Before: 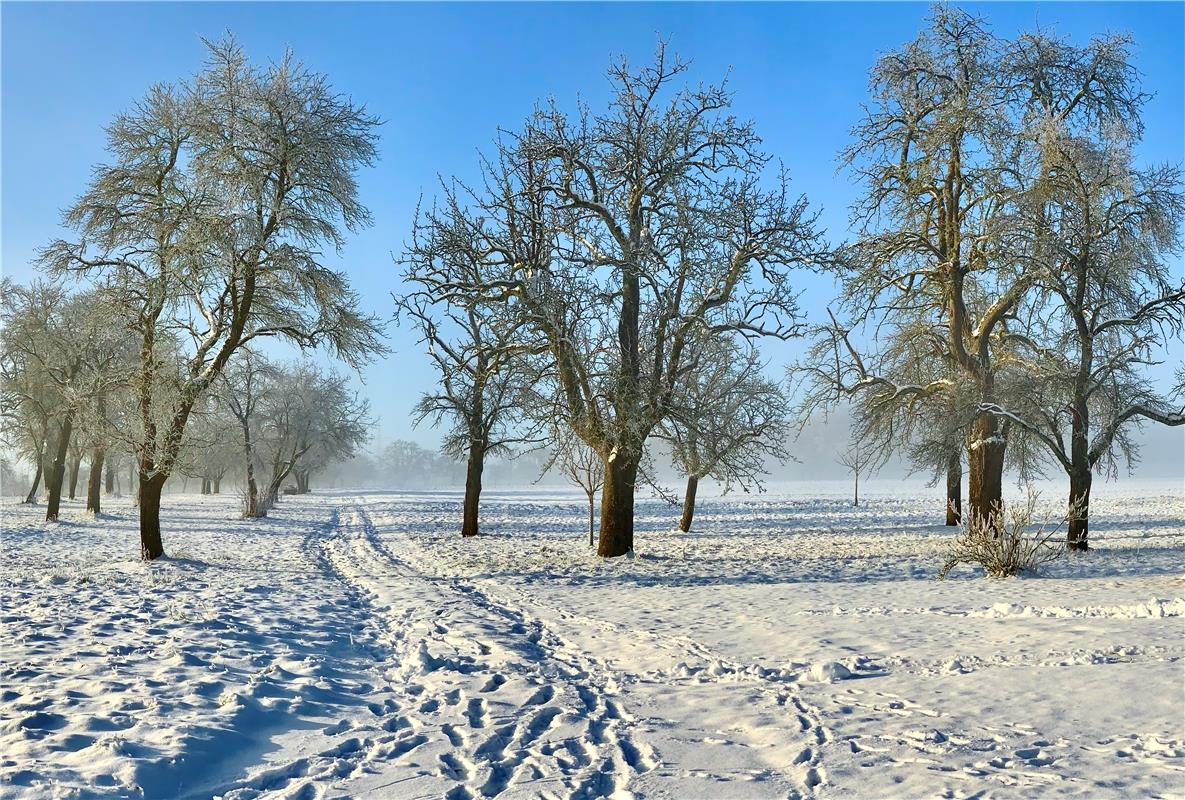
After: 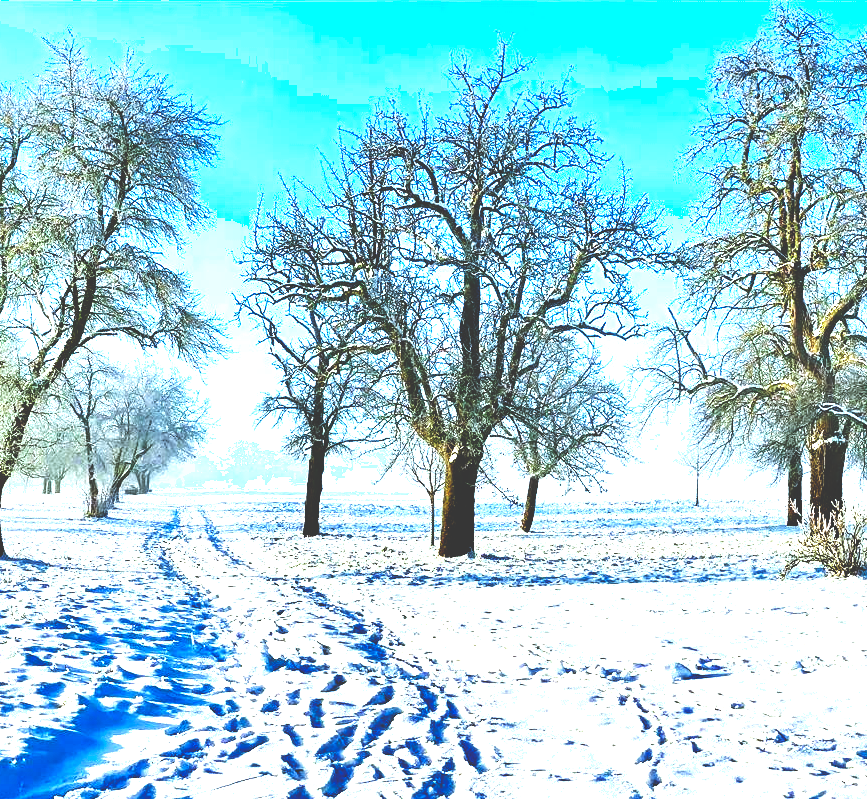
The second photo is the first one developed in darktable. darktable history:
crop: left 13.443%, right 13.31%
white balance: red 0.924, blue 1.095
base curve: curves: ch0 [(0, 0.036) (0.083, 0.04) (0.804, 1)], preserve colors none
exposure: black level correction 0, exposure 1.45 EV, compensate exposure bias true, compensate highlight preservation false
